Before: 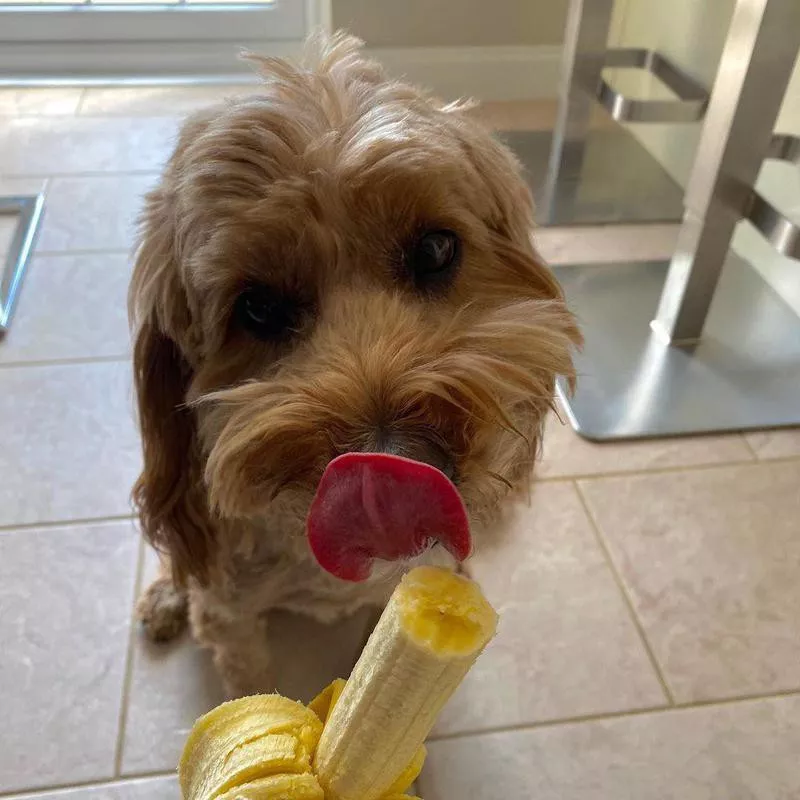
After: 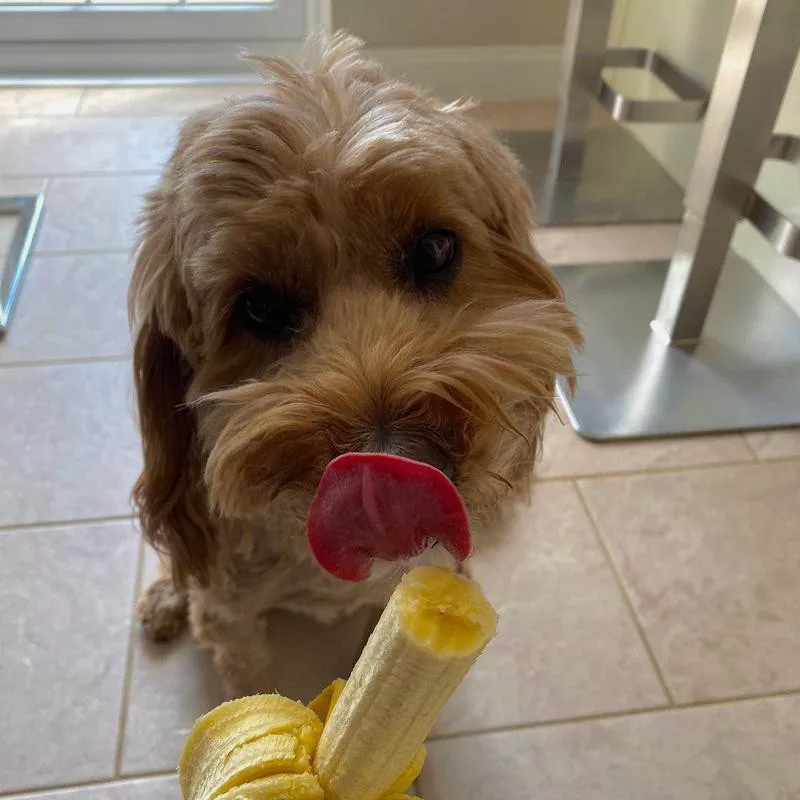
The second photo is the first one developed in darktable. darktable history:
exposure: exposure -0.152 EV, compensate exposure bias true, compensate highlight preservation false
